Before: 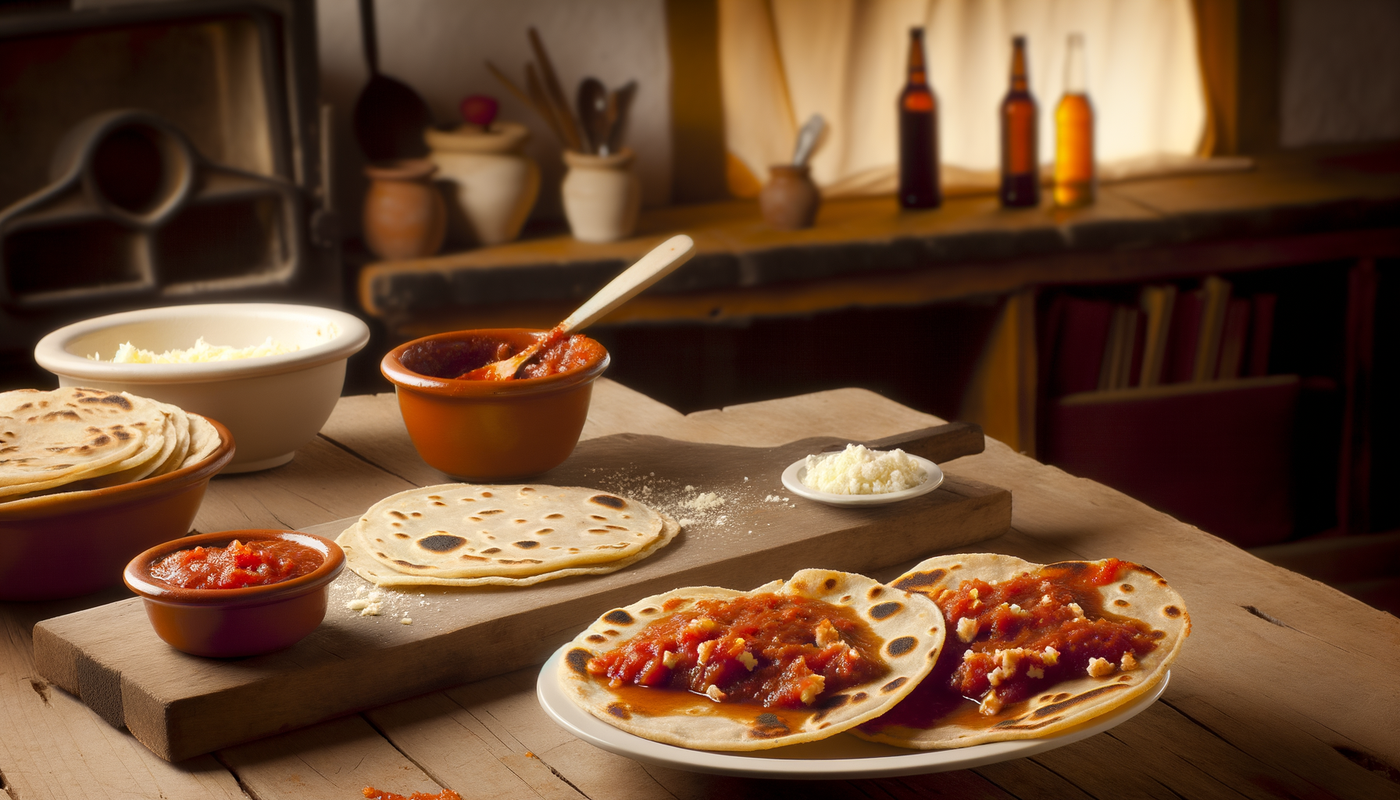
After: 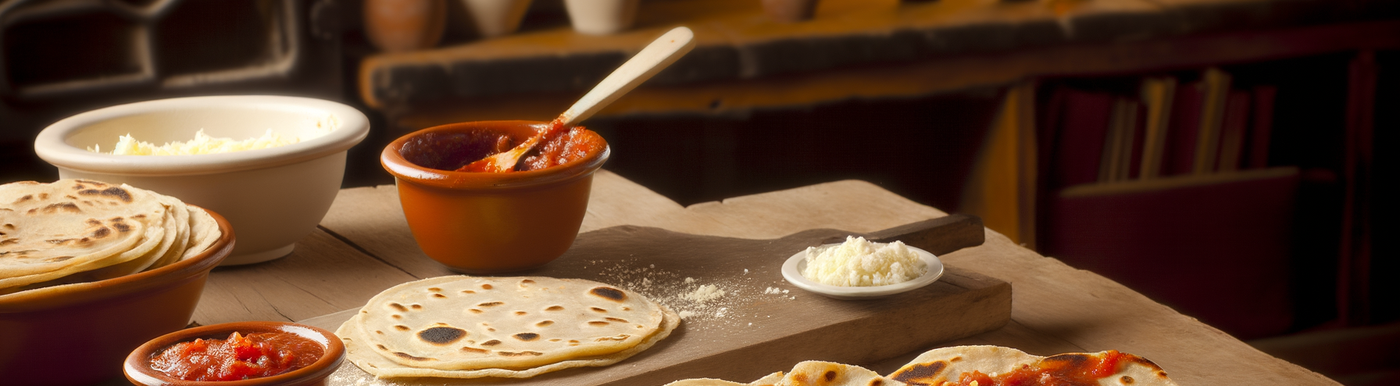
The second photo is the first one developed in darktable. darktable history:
crop and rotate: top 26.024%, bottom 25.658%
